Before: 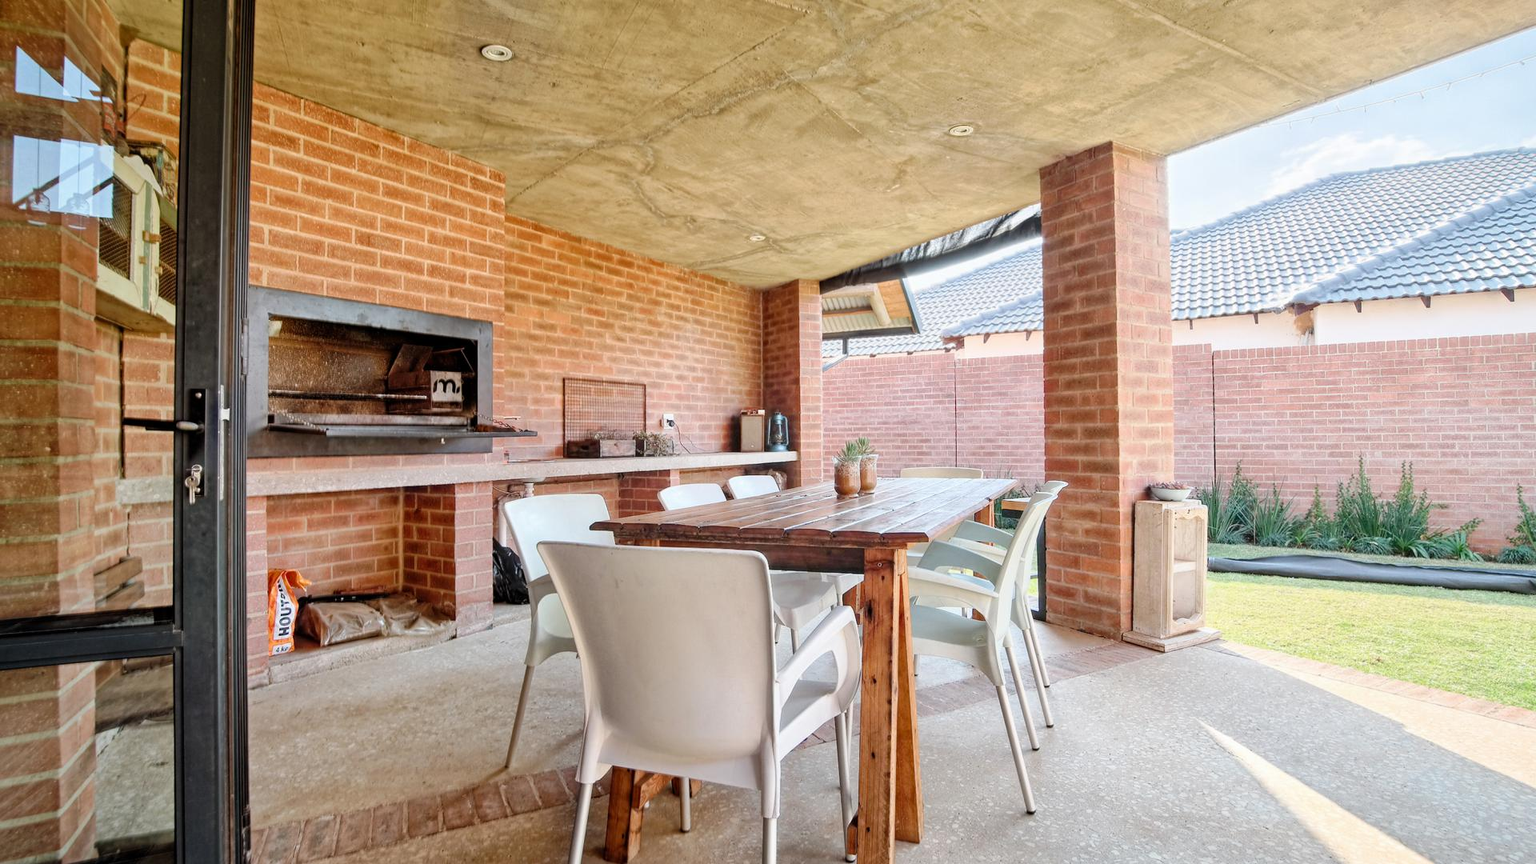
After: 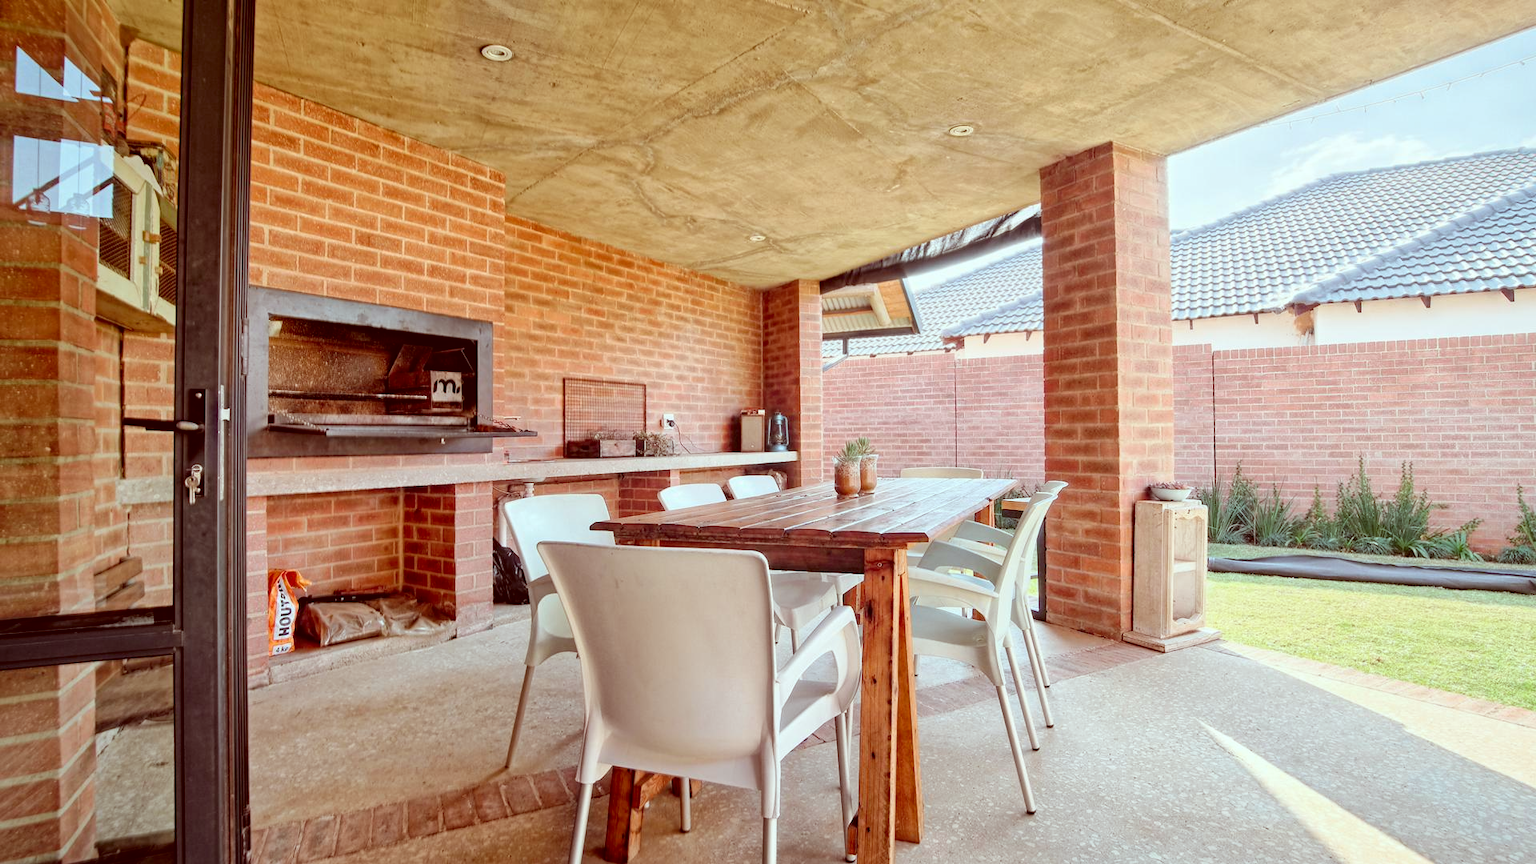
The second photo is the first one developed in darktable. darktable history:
color correction: highlights a* -7.02, highlights b* -0.221, shadows a* 20.47, shadows b* 11.46
